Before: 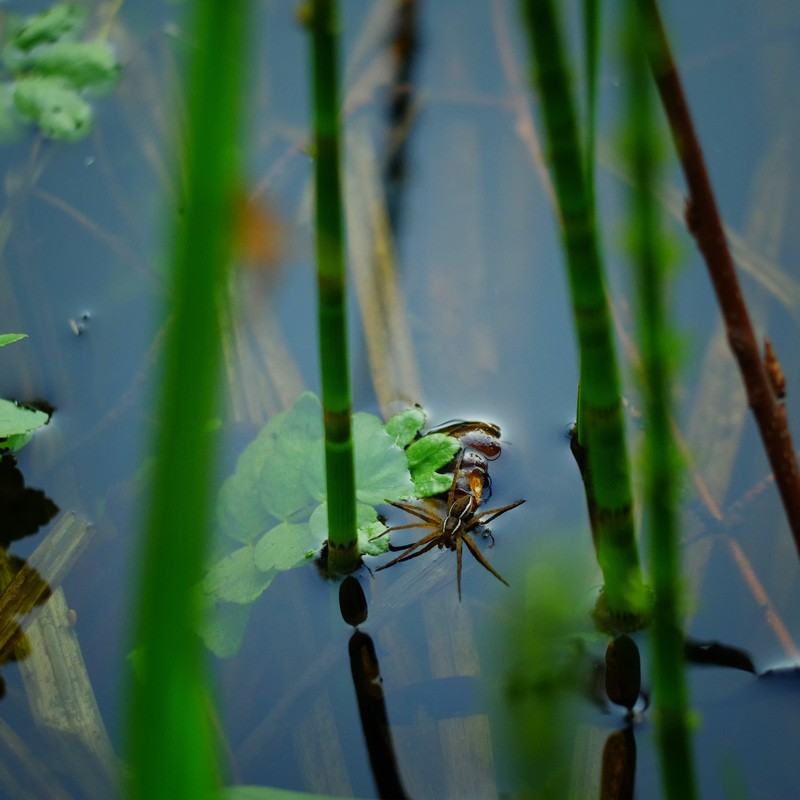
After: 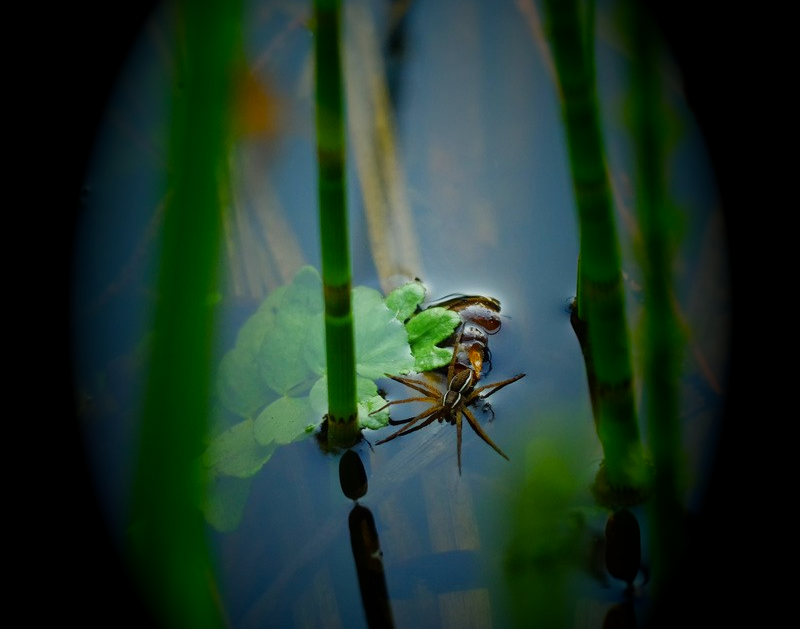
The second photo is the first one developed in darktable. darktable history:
crop and rotate: top 15.774%, bottom 5.506%
vignetting: fall-off start 15.9%, fall-off radius 100%, brightness -1, saturation 0.5, width/height ratio 0.719
levels: levels [0, 0.492, 0.984]
tone equalizer: on, module defaults
